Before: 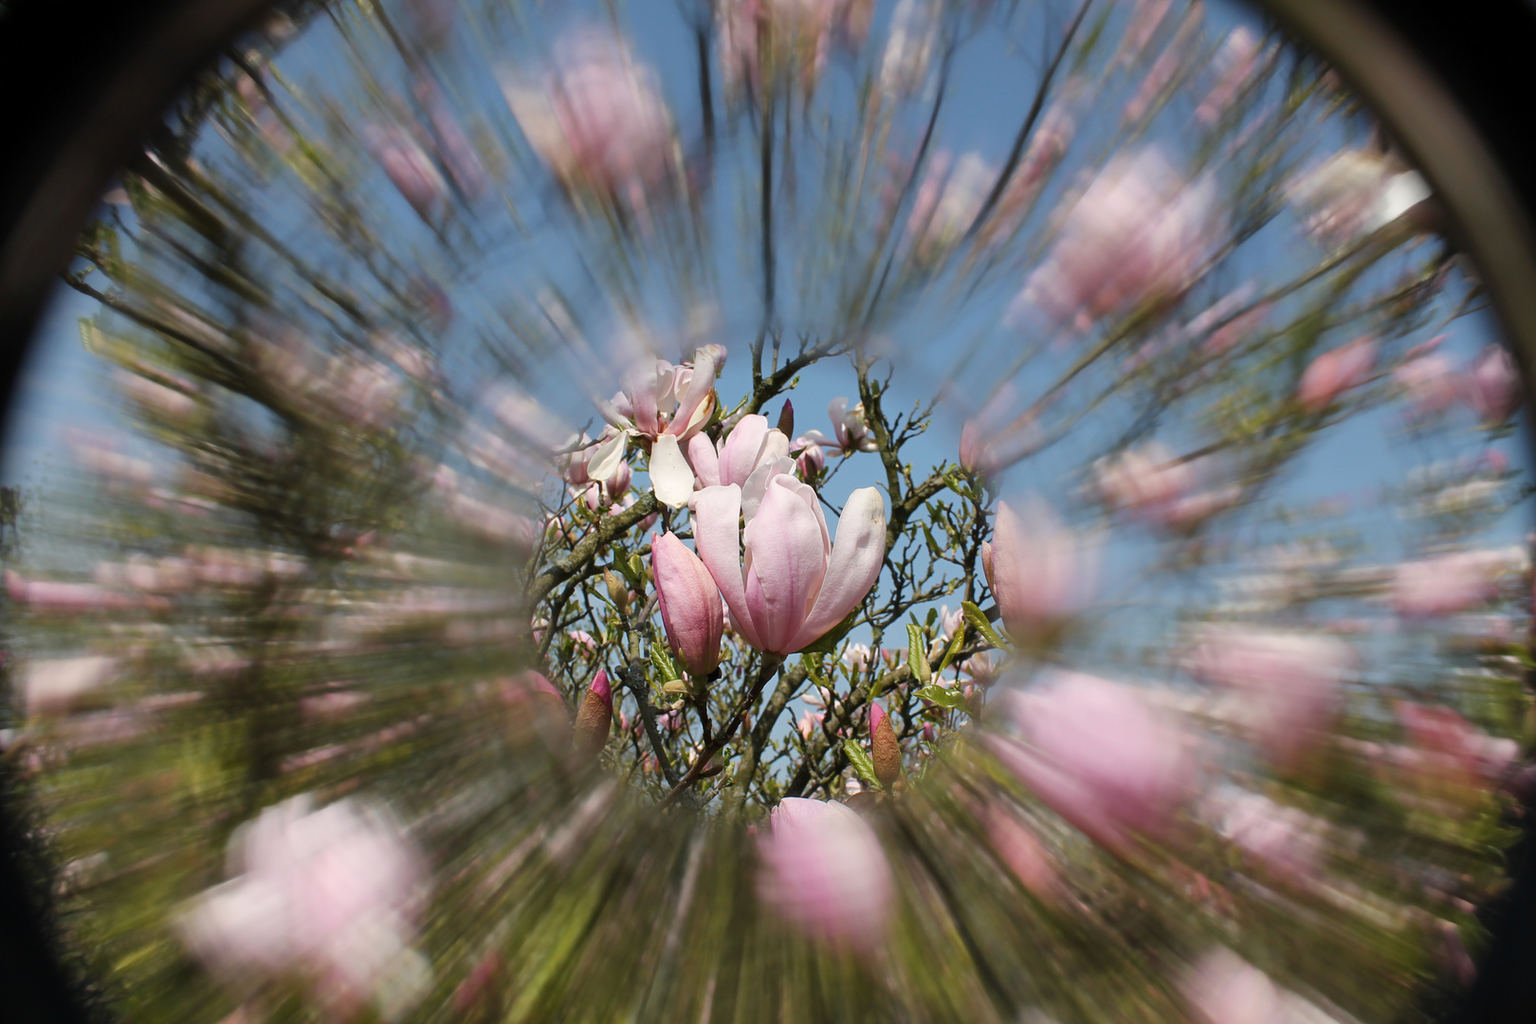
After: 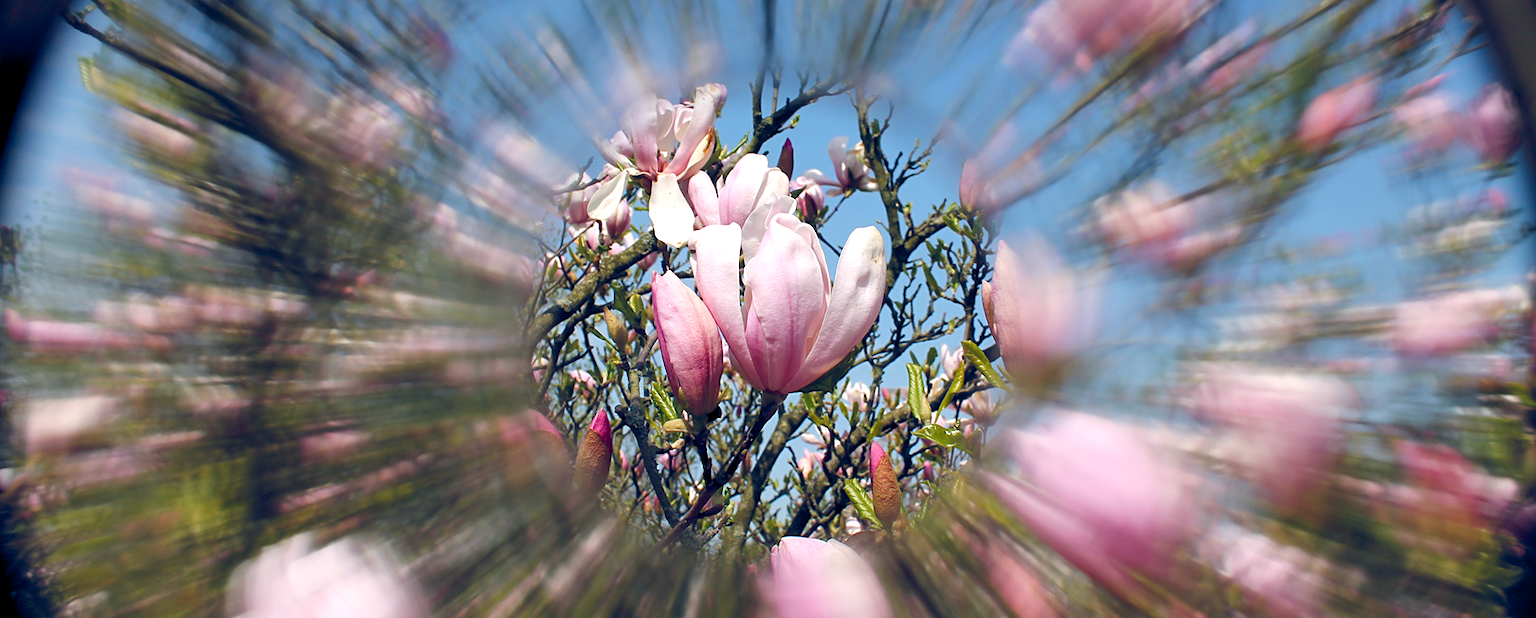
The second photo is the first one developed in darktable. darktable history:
color balance rgb: global offset › luminance -0.284%, global offset › chroma 0.303%, global offset › hue 259.79°, linear chroma grading › global chroma 14.493%, perceptual saturation grading › global saturation 0.071%, perceptual saturation grading › highlights -19.701%, perceptual saturation grading › shadows 19.07%, perceptual brilliance grading › global brilliance 10.579%, global vibrance 22.297%
crop and rotate: top 25.622%, bottom 13.964%
sharpen: amount 0.202
